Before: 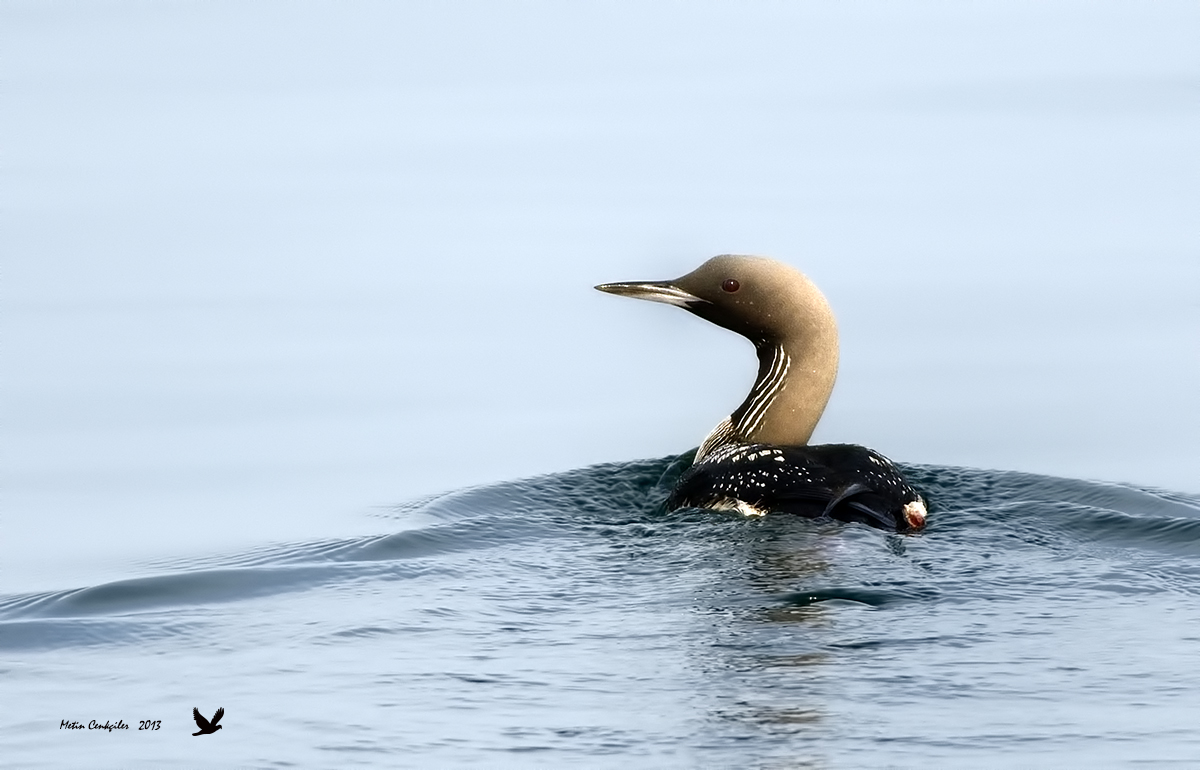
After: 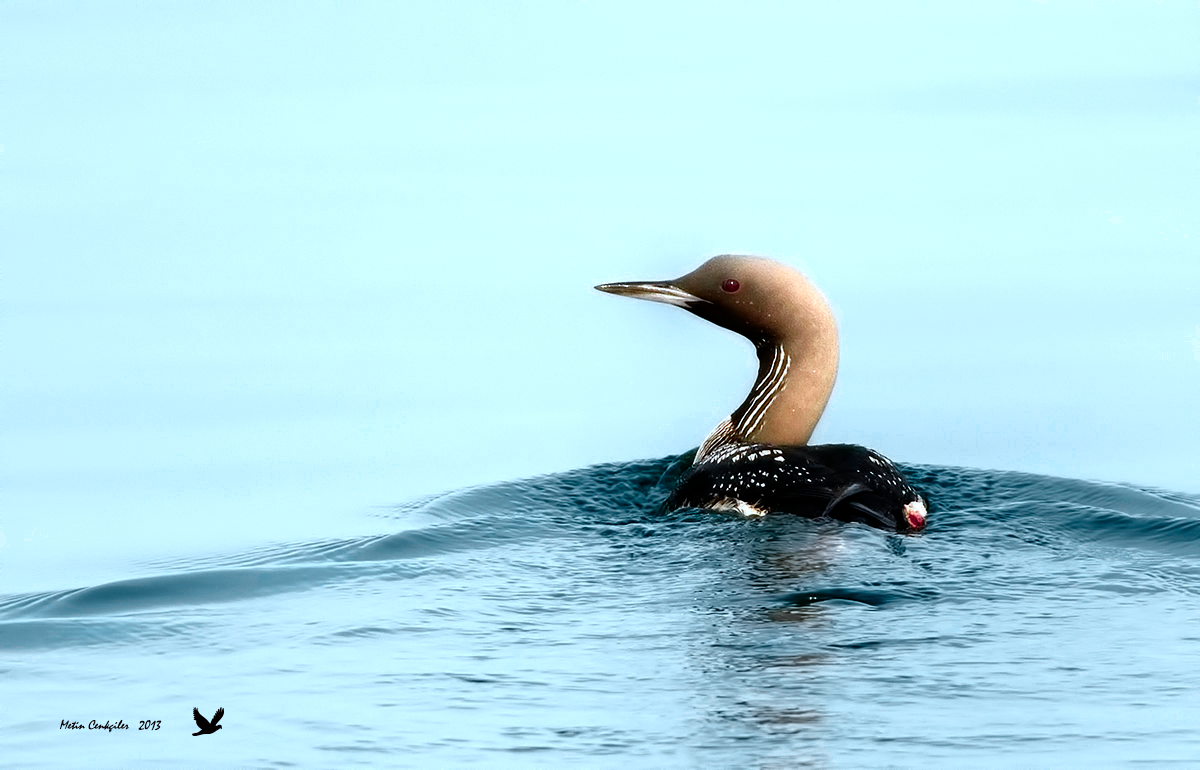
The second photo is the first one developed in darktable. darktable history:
color zones: curves: ch0 [(0, 0.533) (0.126, 0.533) (0.234, 0.533) (0.368, 0.357) (0.5, 0.5) (0.625, 0.5) (0.74, 0.637) (0.875, 0.5)]; ch1 [(0.004, 0.708) (0.129, 0.662) (0.25, 0.5) (0.375, 0.331) (0.496, 0.396) (0.625, 0.649) (0.739, 0.26) (0.875, 0.5) (1, 0.478)]; ch2 [(0, 0.409) (0.132, 0.403) (0.236, 0.558) (0.379, 0.448) (0.5, 0.5) (0.625, 0.5) (0.691, 0.39) (0.875, 0.5)]
color correction: highlights a* -4.22, highlights b* -10.6
